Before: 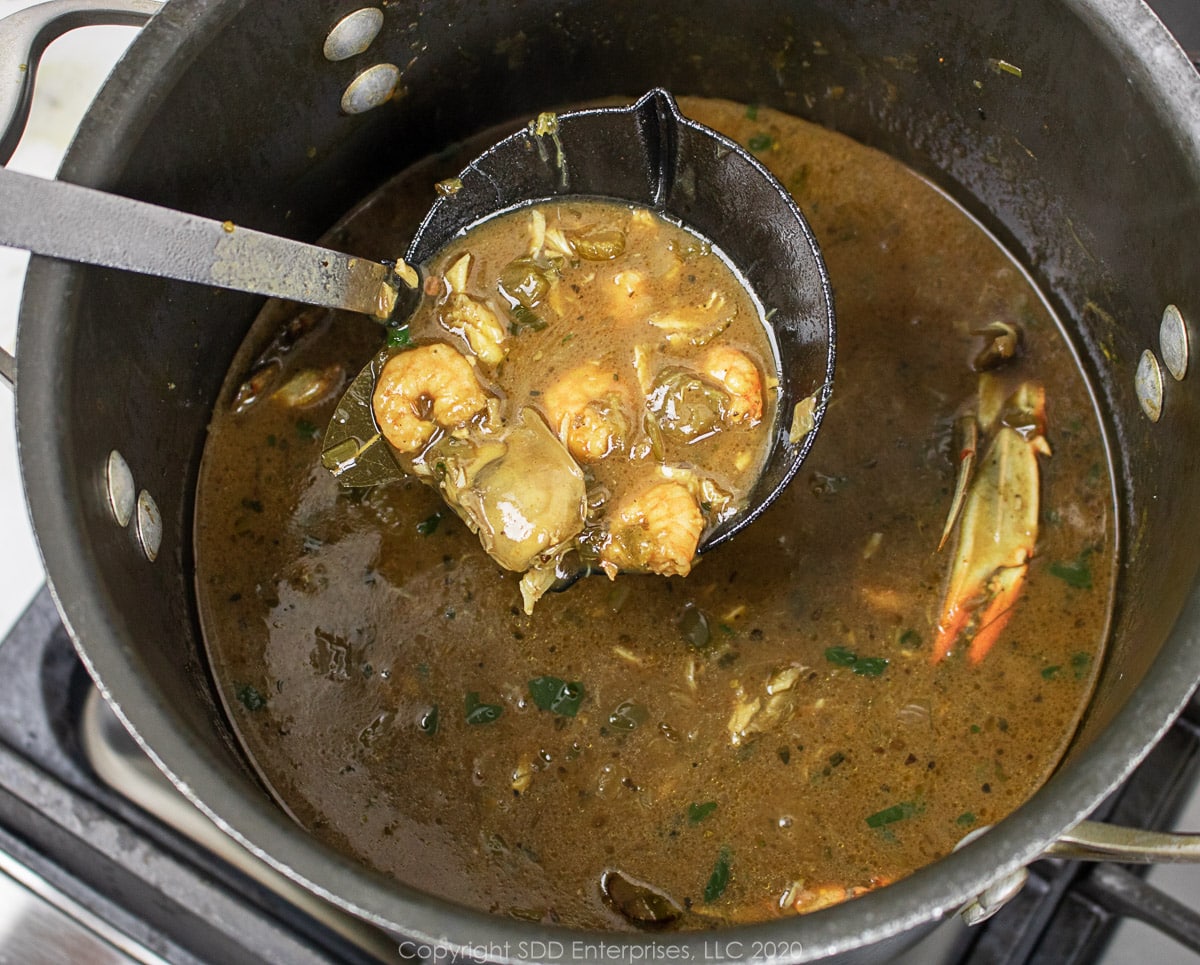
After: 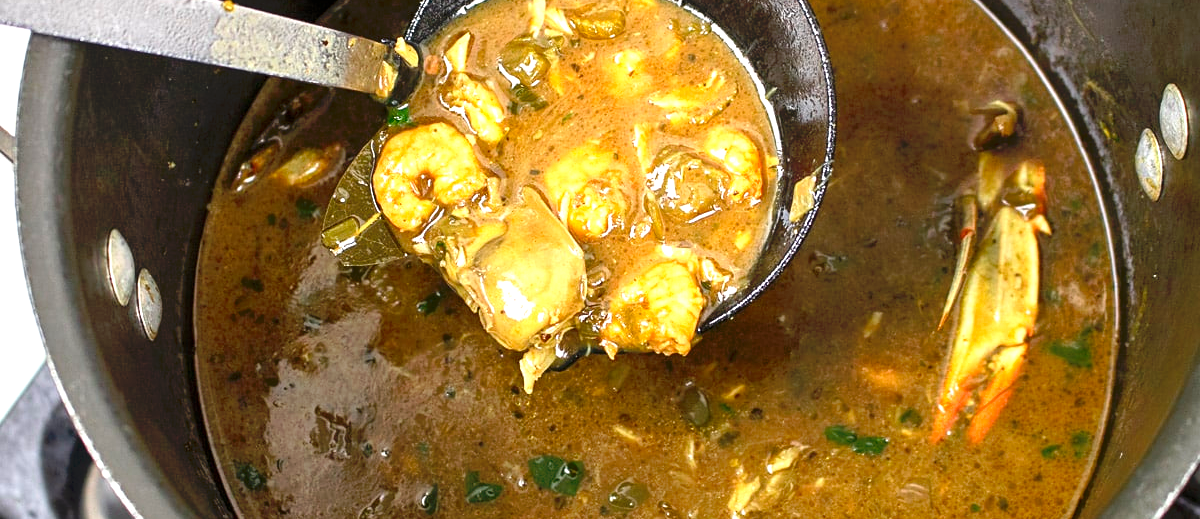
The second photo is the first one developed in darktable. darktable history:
exposure: black level correction 0.001, exposure 0.498 EV, compensate exposure bias true, compensate highlight preservation false
tone curve: curves: ch0 [(0, 0) (0.003, 0.004) (0.011, 0.005) (0.025, 0.014) (0.044, 0.037) (0.069, 0.059) (0.1, 0.096) (0.136, 0.116) (0.177, 0.133) (0.224, 0.177) (0.277, 0.255) (0.335, 0.319) (0.399, 0.385) (0.468, 0.457) (0.543, 0.545) (0.623, 0.621) (0.709, 0.705) (0.801, 0.801) (0.898, 0.901) (1, 1)], preserve colors none
crop and rotate: top 22.952%, bottom 23.22%
